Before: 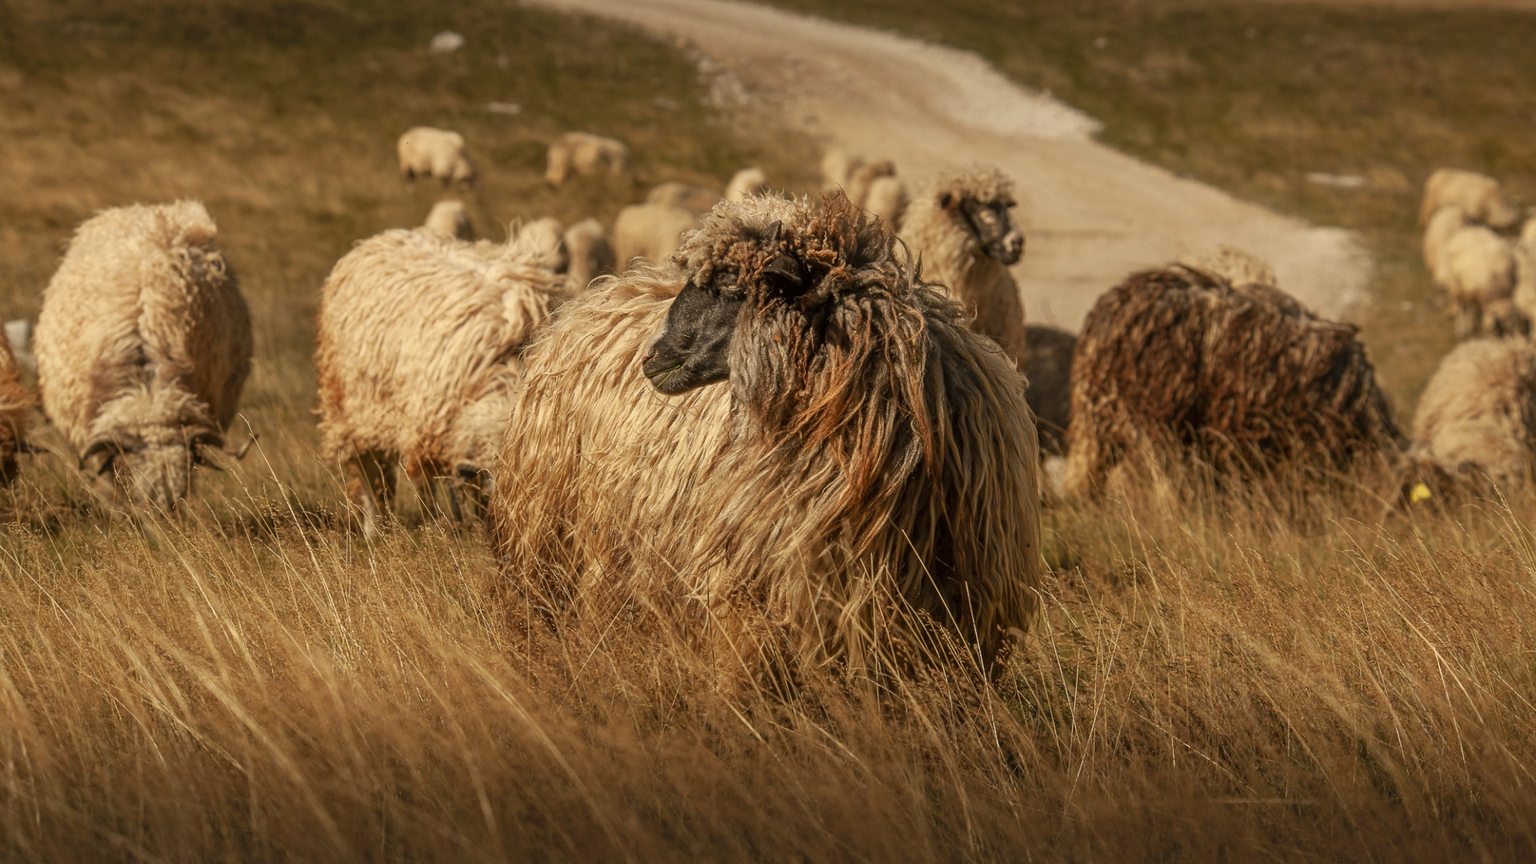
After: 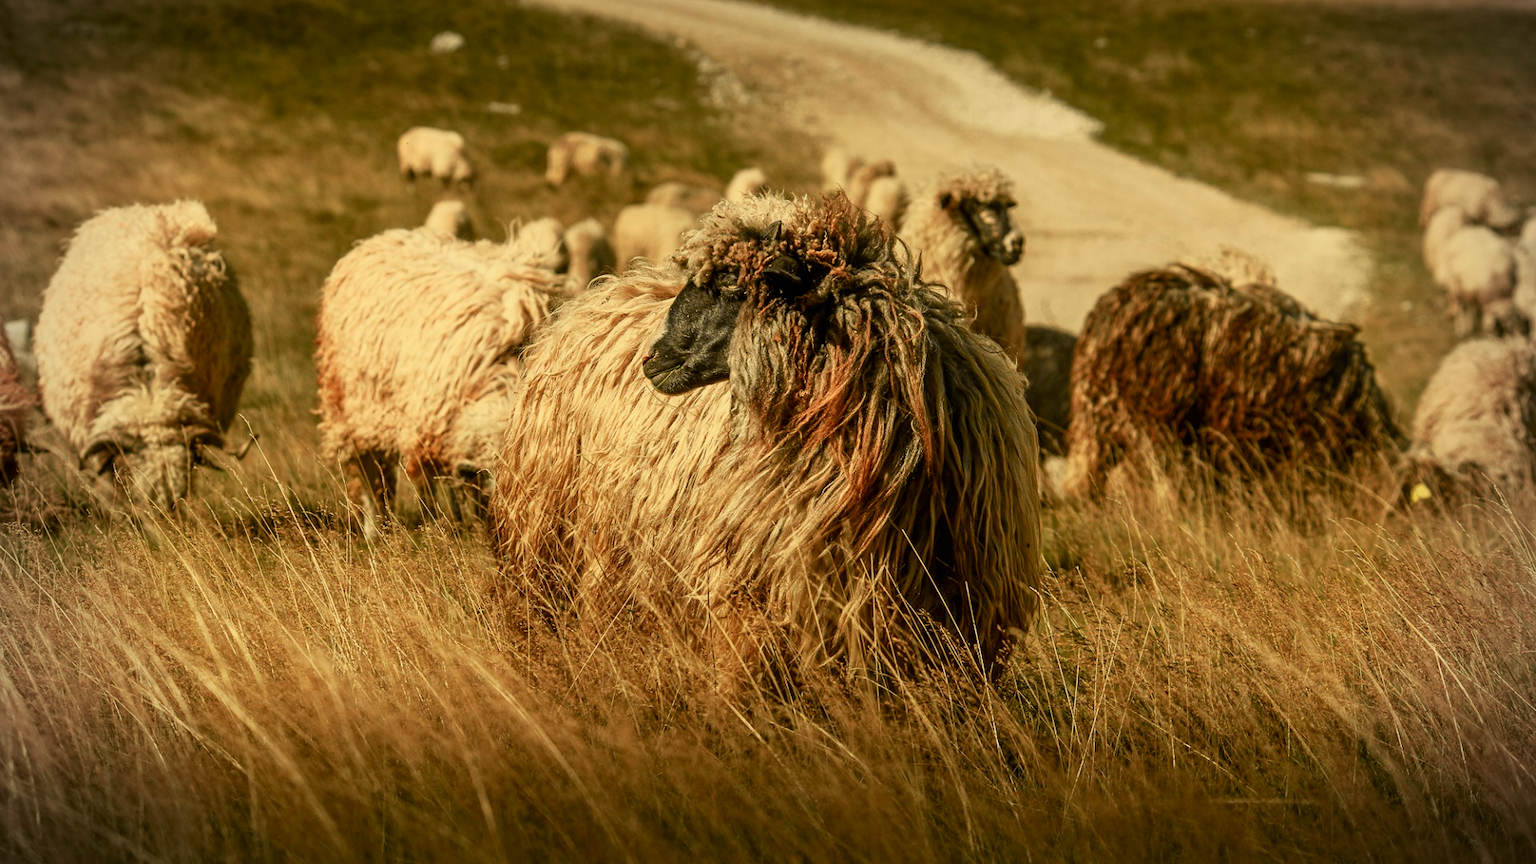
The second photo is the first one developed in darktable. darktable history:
tone curve: curves: ch0 [(0, 0) (0.078, 0.029) (0.265, 0.241) (0.507, 0.56) (0.744, 0.826) (1, 0.948)]; ch1 [(0, 0) (0.346, 0.307) (0.418, 0.383) (0.46, 0.439) (0.482, 0.493) (0.502, 0.5) (0.517, 0.506) (0.55, 0.557) (0.601, 0.637) (0.666, 0.7) (1, 1)]; ch2 [(0, 0) (0.346, 0.34) (0.431, 0.45) (0.485, 0.494) (0.5, 0.498) (0.508, 0.499) (0.532, 0.546) (0.579, 0.628) (0.625, 0.668) (1, 1)], color space Lab, independent channels, preserve colors none
vignetting: on, module defaults
